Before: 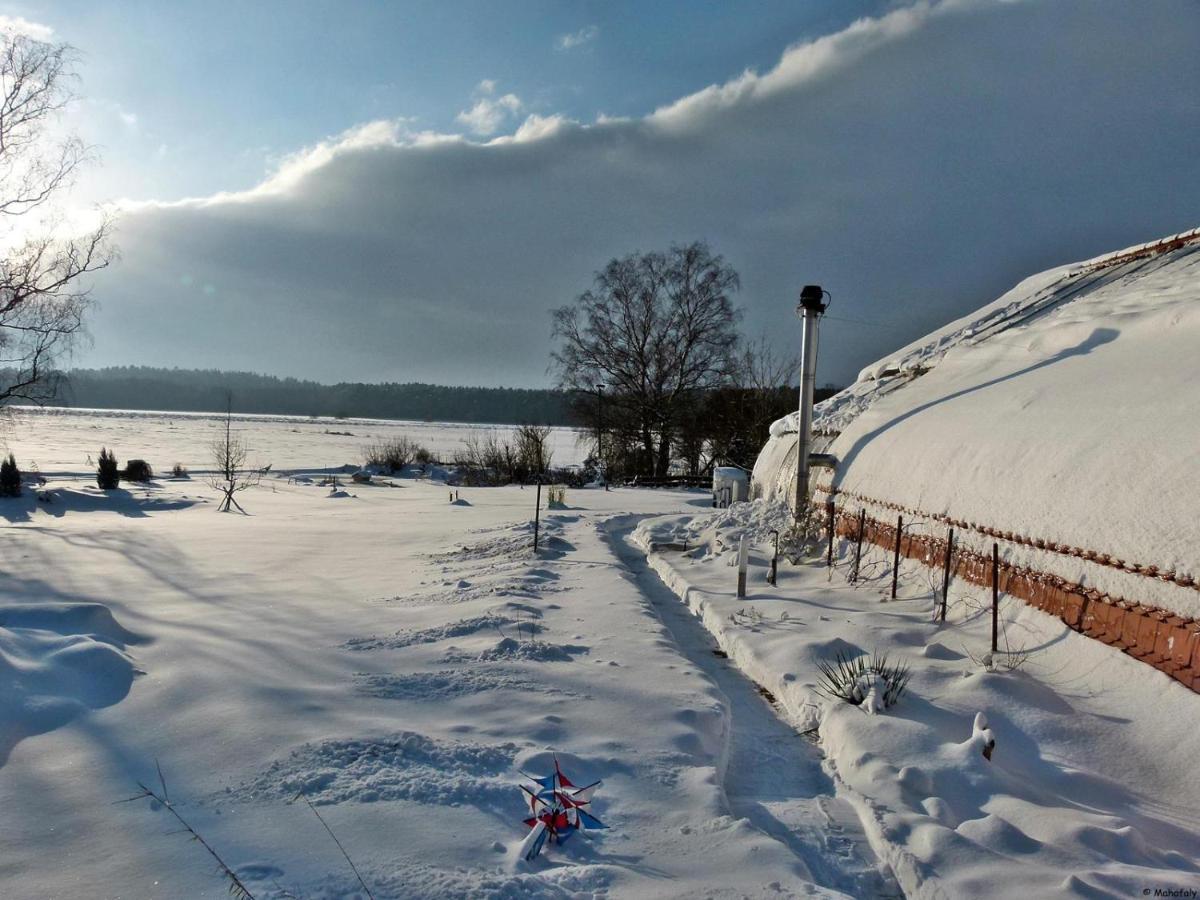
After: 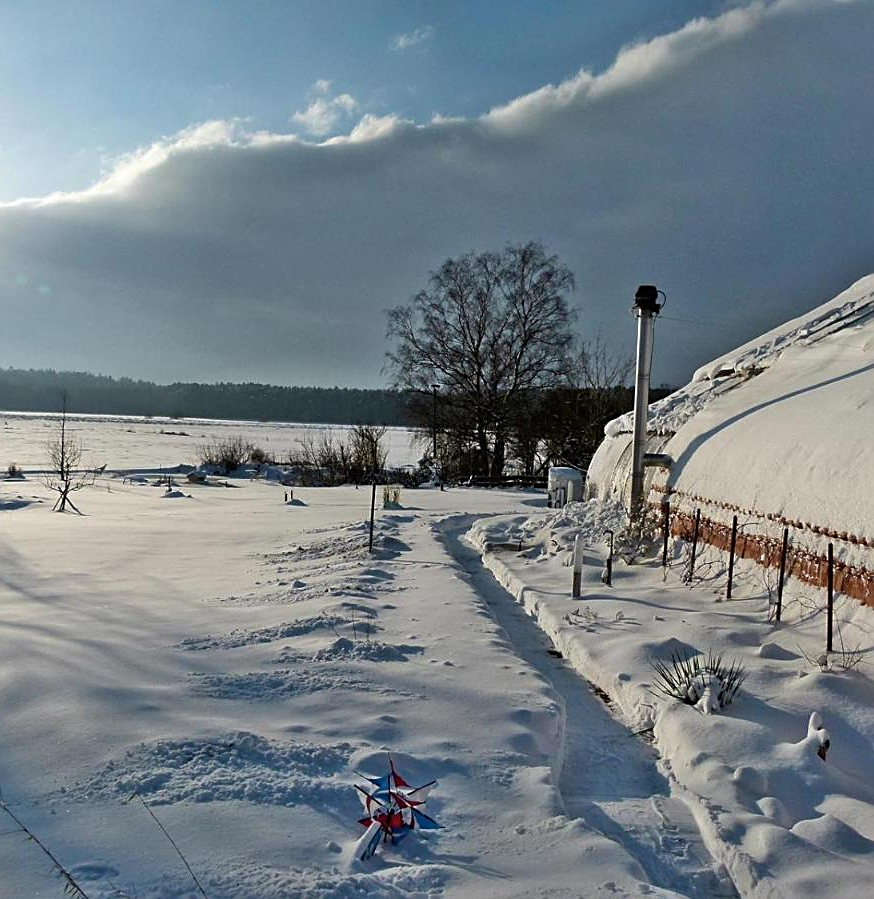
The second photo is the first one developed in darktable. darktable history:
sharpen: amount 0.571
crop: left 13.798%, top 0%, right 13.323%
